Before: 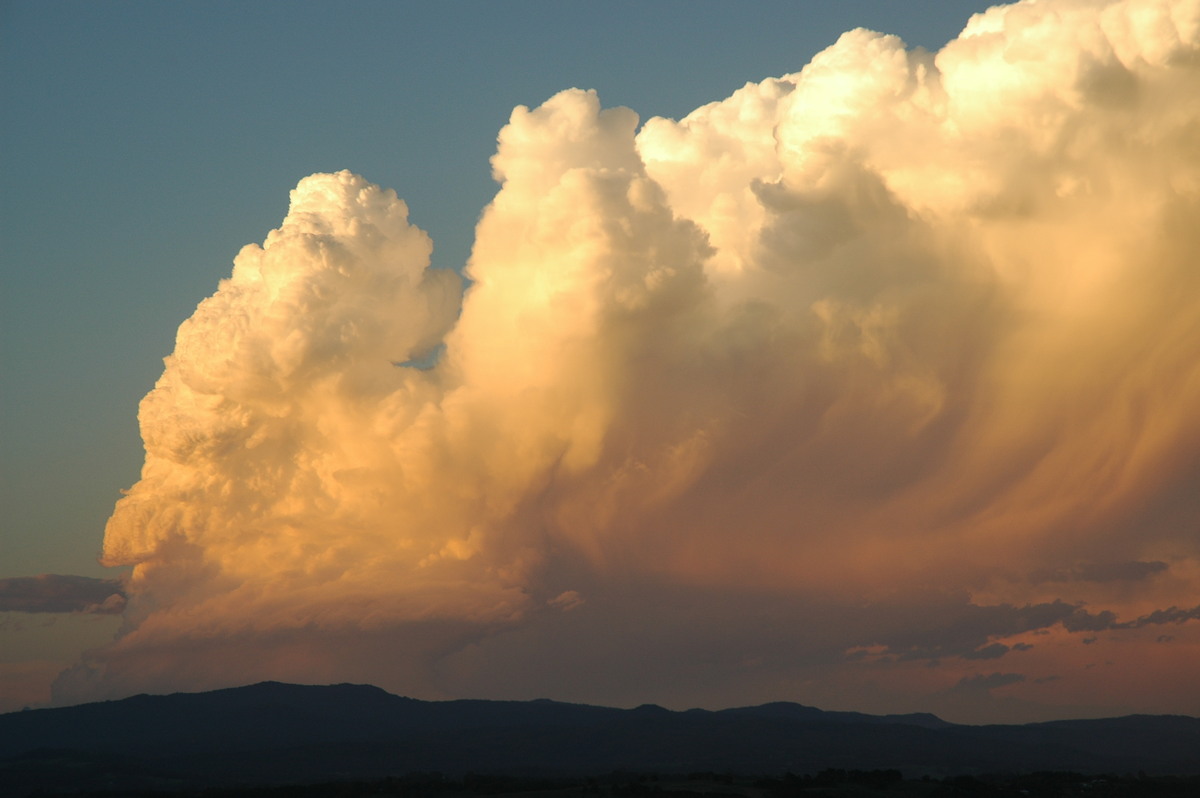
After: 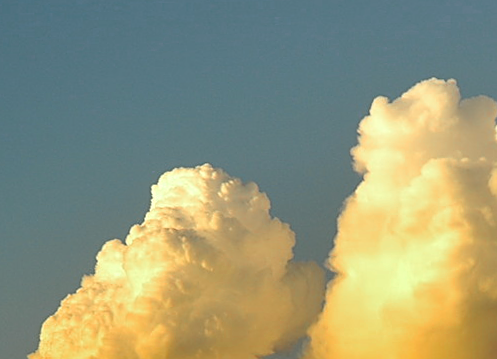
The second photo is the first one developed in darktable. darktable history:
shadows and highlights: soften with gaussian
crop and rotate: left 10.817%, top 0.062%, right 47.194%, bottom 53.626%
exposure: exposure 0.161 EV, compensate highlight preservation false
rotate and perspective: rotation -1°, crop left 0.011, crop right 0.989, crop top 0.025, crop bottom 0.975
color zones: curves: ch0 [(0, 0.466) (0.128, 0.466) (0.25, 0.5) (0.375, 0.456) (0.5, 0.5) (0.625, 0.5) (0.737, 0.652) (0.875, 0.5)]; ch1 [(0, 0.603) (0.125, 0.618) (0.261, 0.348) (0.372, 0.353) (0.497, 0.363) (0.611, 0.45) (0.731, 0.427) (0.875, 0.518) (0.998, 0.652)]; ch2 [(0, 0.559) (0.125, 0.451) (0.253, 0.564) (0.37, 0.578) (0.5, 0.466) (0.625, 0.471) (0.731, 0.471) (0.88, 0.485)]
sharpen: on, module defaults
color balance: output saturation 120%
